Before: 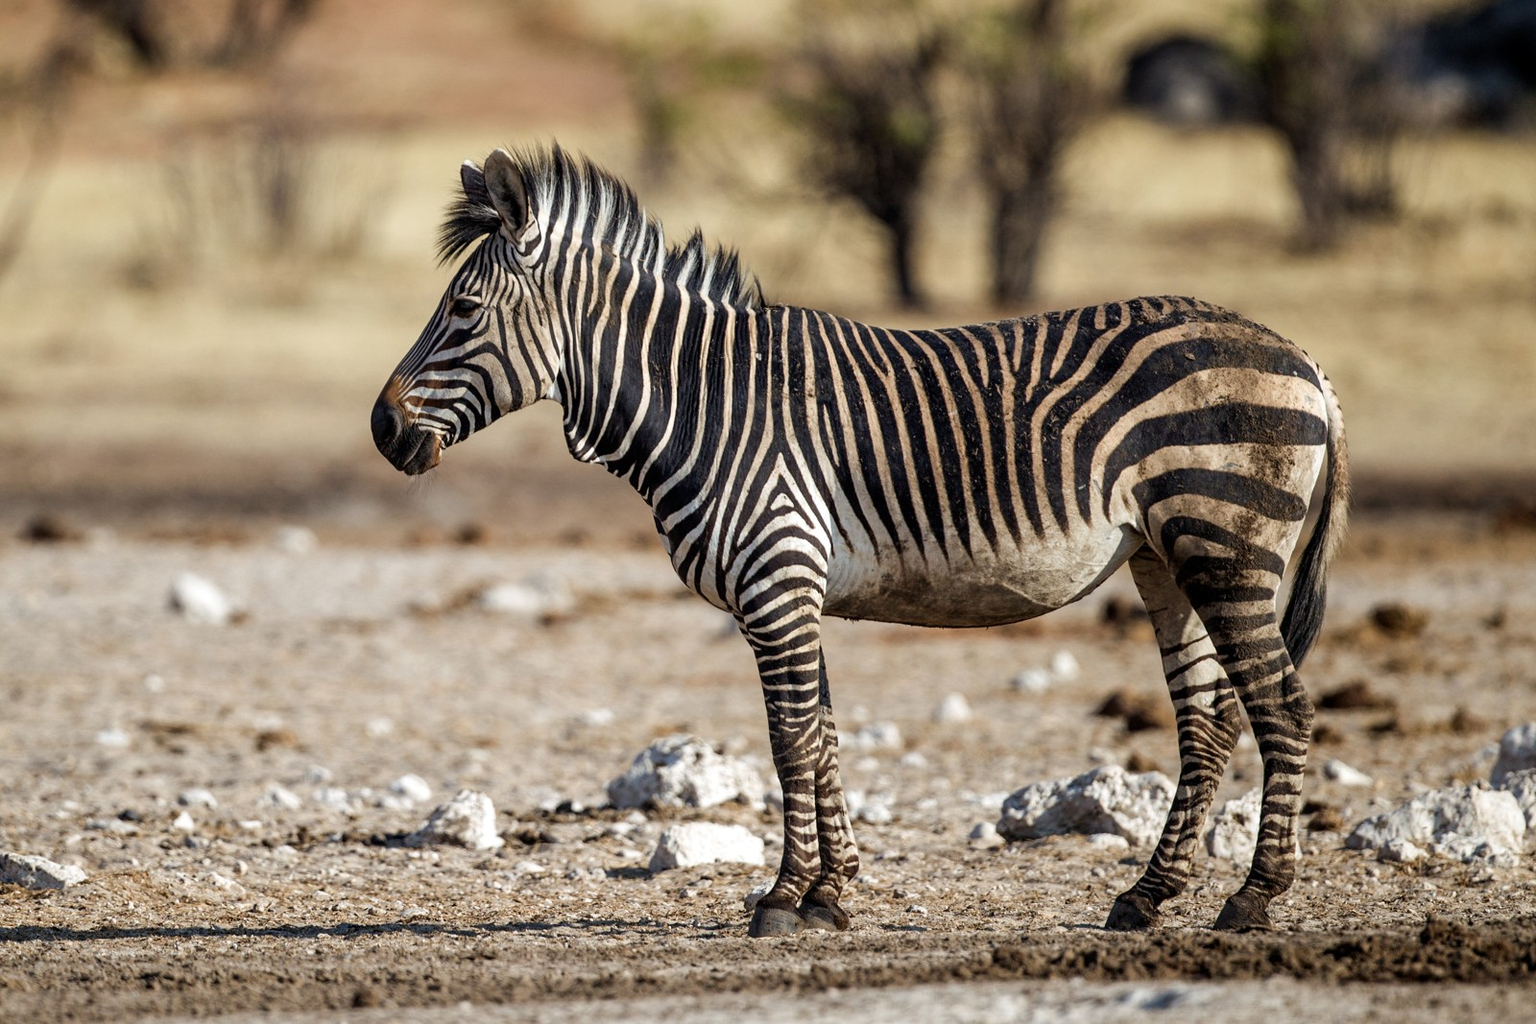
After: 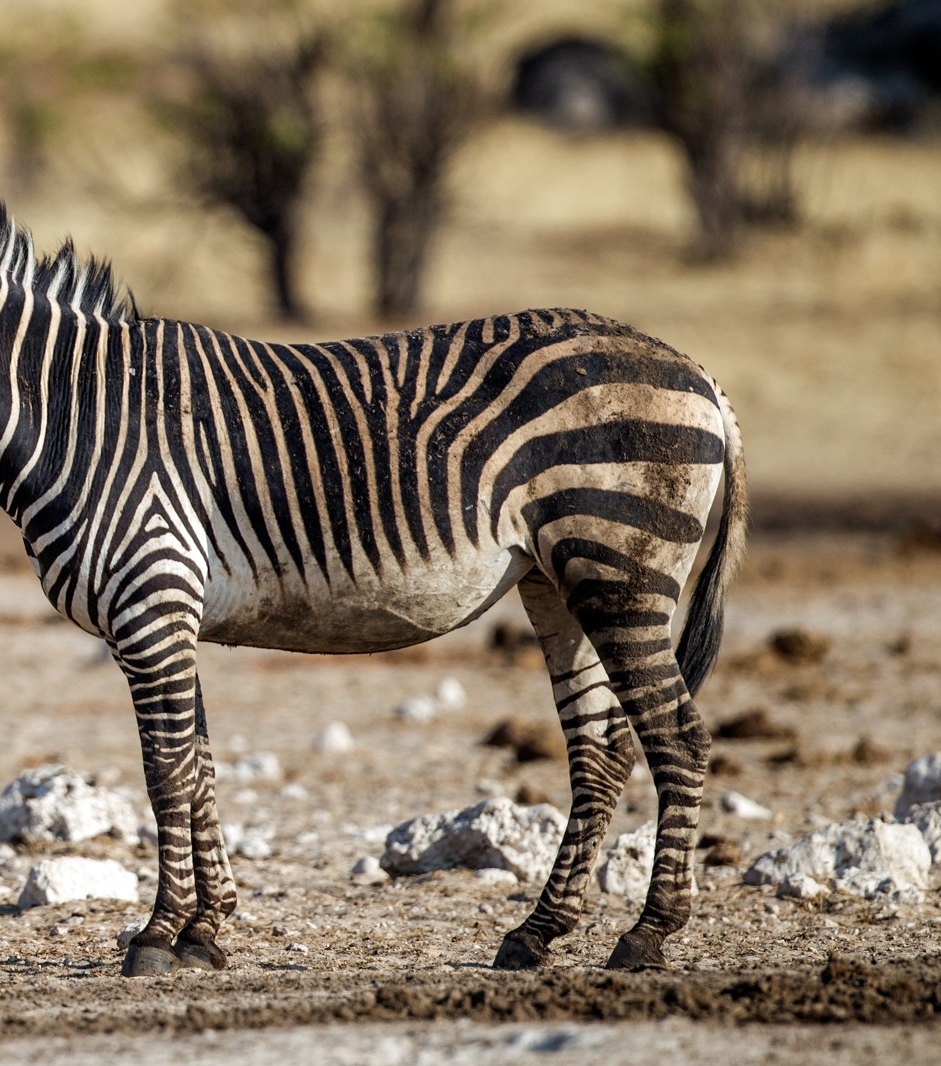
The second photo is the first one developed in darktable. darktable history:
crop: left 41.151%
